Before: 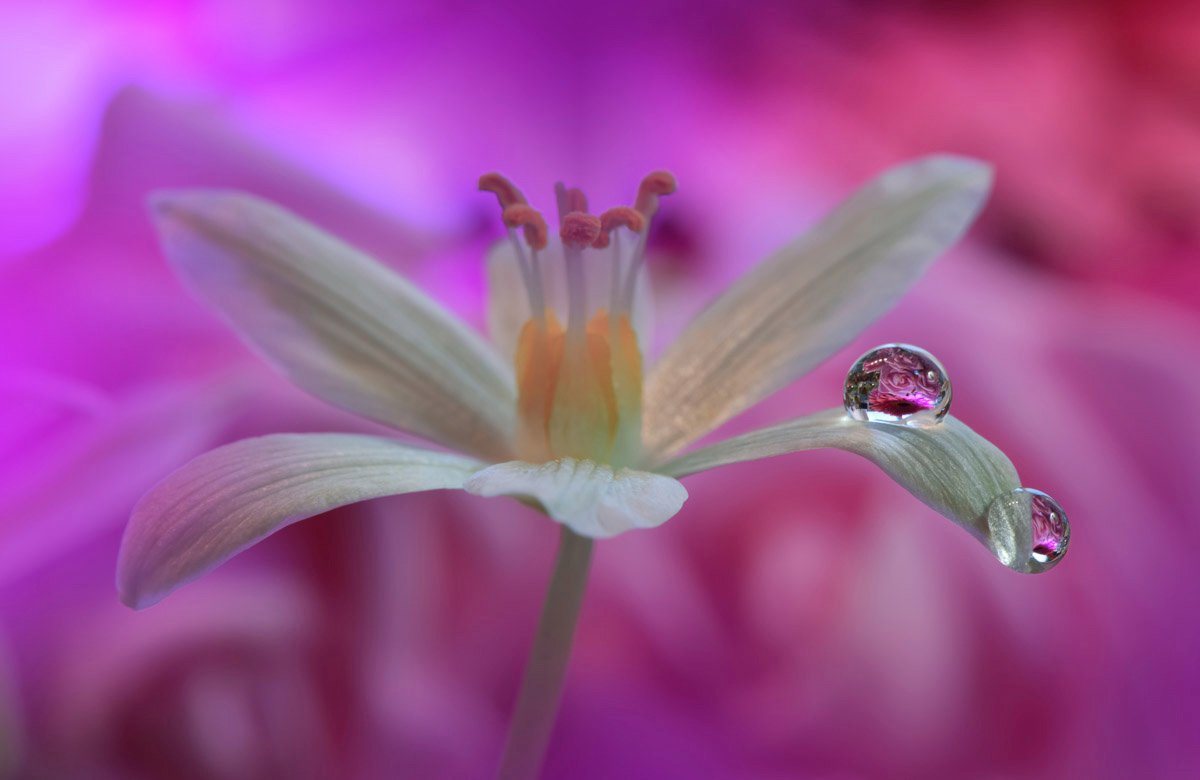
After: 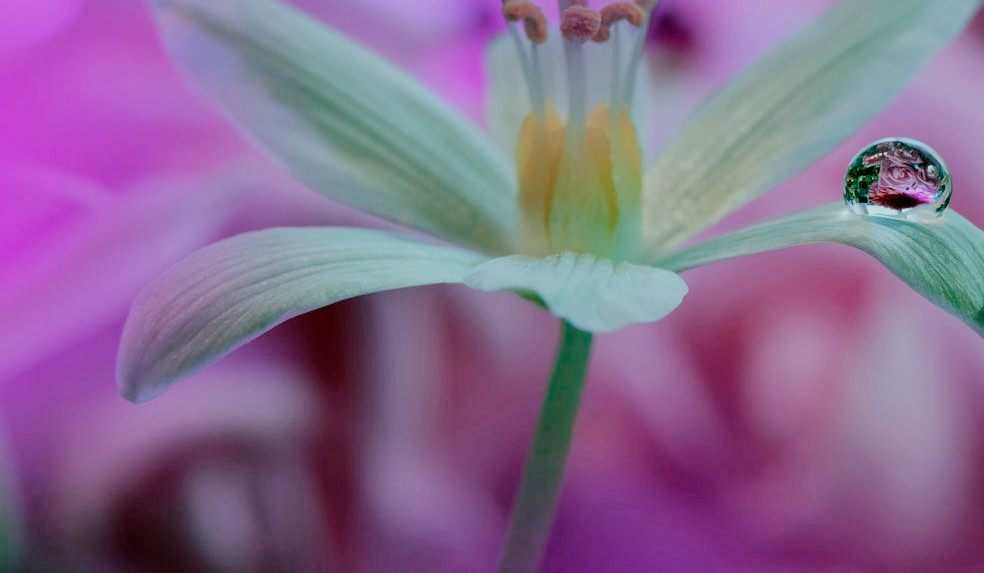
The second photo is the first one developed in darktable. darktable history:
filmic rgb: middle gray luminance 18%, black relative exposure -7.5 EV, white relative exposure 8.5 EV, threshold 6 EV, target black luminance 0%, hardness 2.23, latitude 18.37%, contrast 0.878, highlights saturation mix 5%, shadows ↔ highlights balance 10.15%, add noise in highlights 0, preserve chrominance no, color science v3 (2019), use custom middle-gray values true, iterations of high-quality reconstruction 0, contrast in highlights soft, enable highlight reconstruction true
color balance rgb: shadows lift › chroma 11.71%, shadows lift › hue 133.46°, power › chroma 2.15%, power › hue 166.83°, highlights gain › chroma 4%, highlights gain › hue 200.2°, perceptual saturation grading › global saturation 18.05%
crop: top 26.531%, right 17.959%
tone equalizer: -8 EV -0.75 EV, -7 EV -0.7 EV, -6 EV -0.6 EV, -5 EV -0.4 EV, -3 EV 0.4 EV, -2 EV 0.6 EV, -1 EV 0.7 EV, +0 EV 0.75 EV, edges refinement/feathering 500, mask exposure compensation -1.57 EV, preserve details no
